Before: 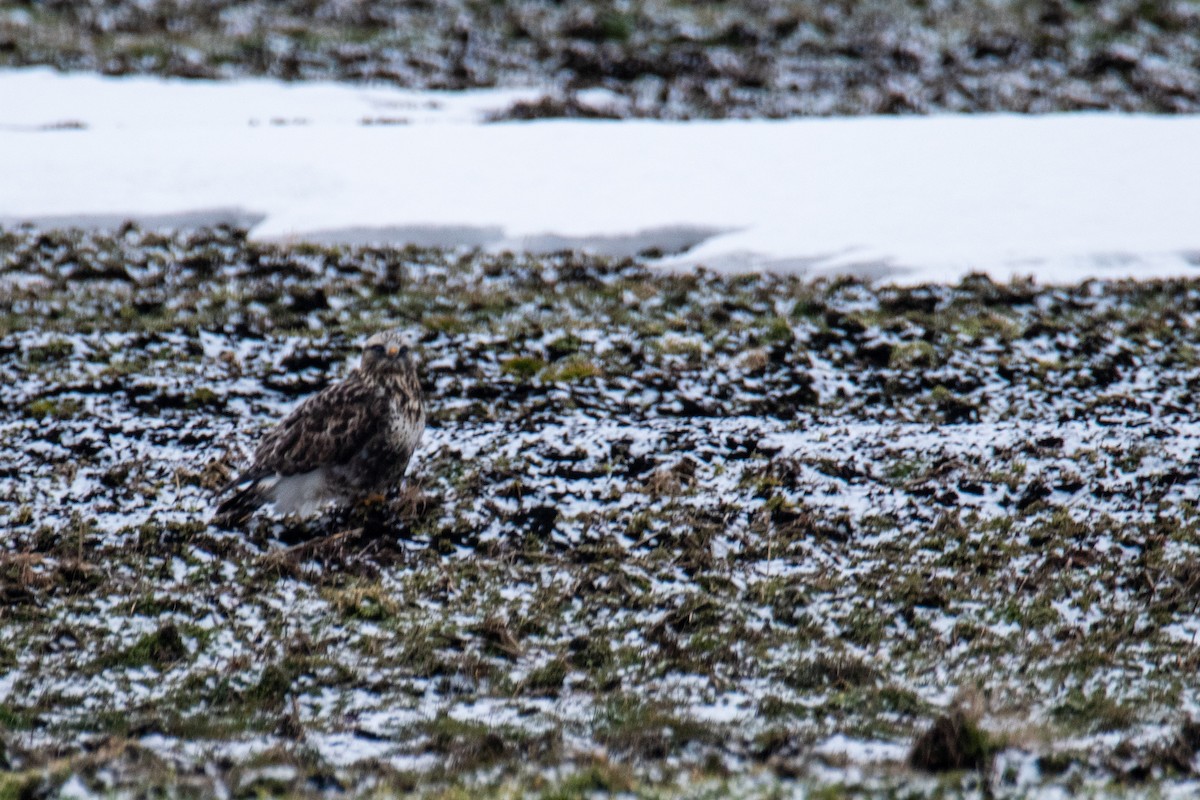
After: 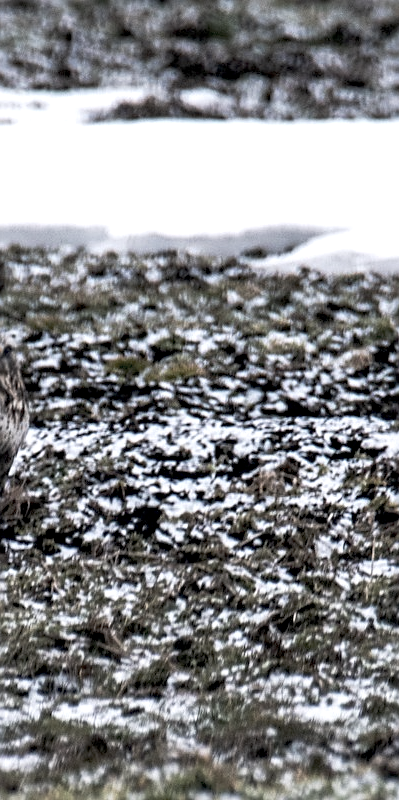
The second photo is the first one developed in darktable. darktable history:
sharpen: amount 0.563
local contrast: mode bilateral grid, contrast 100, coarseness 100, detail 108%, midtone range 0.2
exposure: black level correction 0.004, exposure 0.387 EV, compensate highlight preservation false
tone curve: curves: ch0 [(0, 0) (0.003, 0.013) (0.011, 0.02) (0.025, 0.037) (0.044, 0.068) (0.069, 0.108) (0.1, 0.138) (0.136, 0.168) (0.177, 0.203) (0.224, 0.241) (0.277, 0.281) (0.335, 0.328) (0.399, 0.382) (0.468, 0.448) (0.543, 0.519) (0.623, 0.603) (0.709, 0.705) (0.801, 0.808) (0.898, 0.903) (1, 1)], preserve colors none
color calibration: illuminant custom, x 0.344, y 0.36, temperature 5024.91 K
crop: left 33.05%, right 33.622%
color zones: curves: ch1 [(0, 0.292) (0.001, 0.292) (0.2, 0.264) (0.4, 0.248) (0.6, 0.248) (0.8, 0.264) (0.999, 0.292) (1, 0.292)]
